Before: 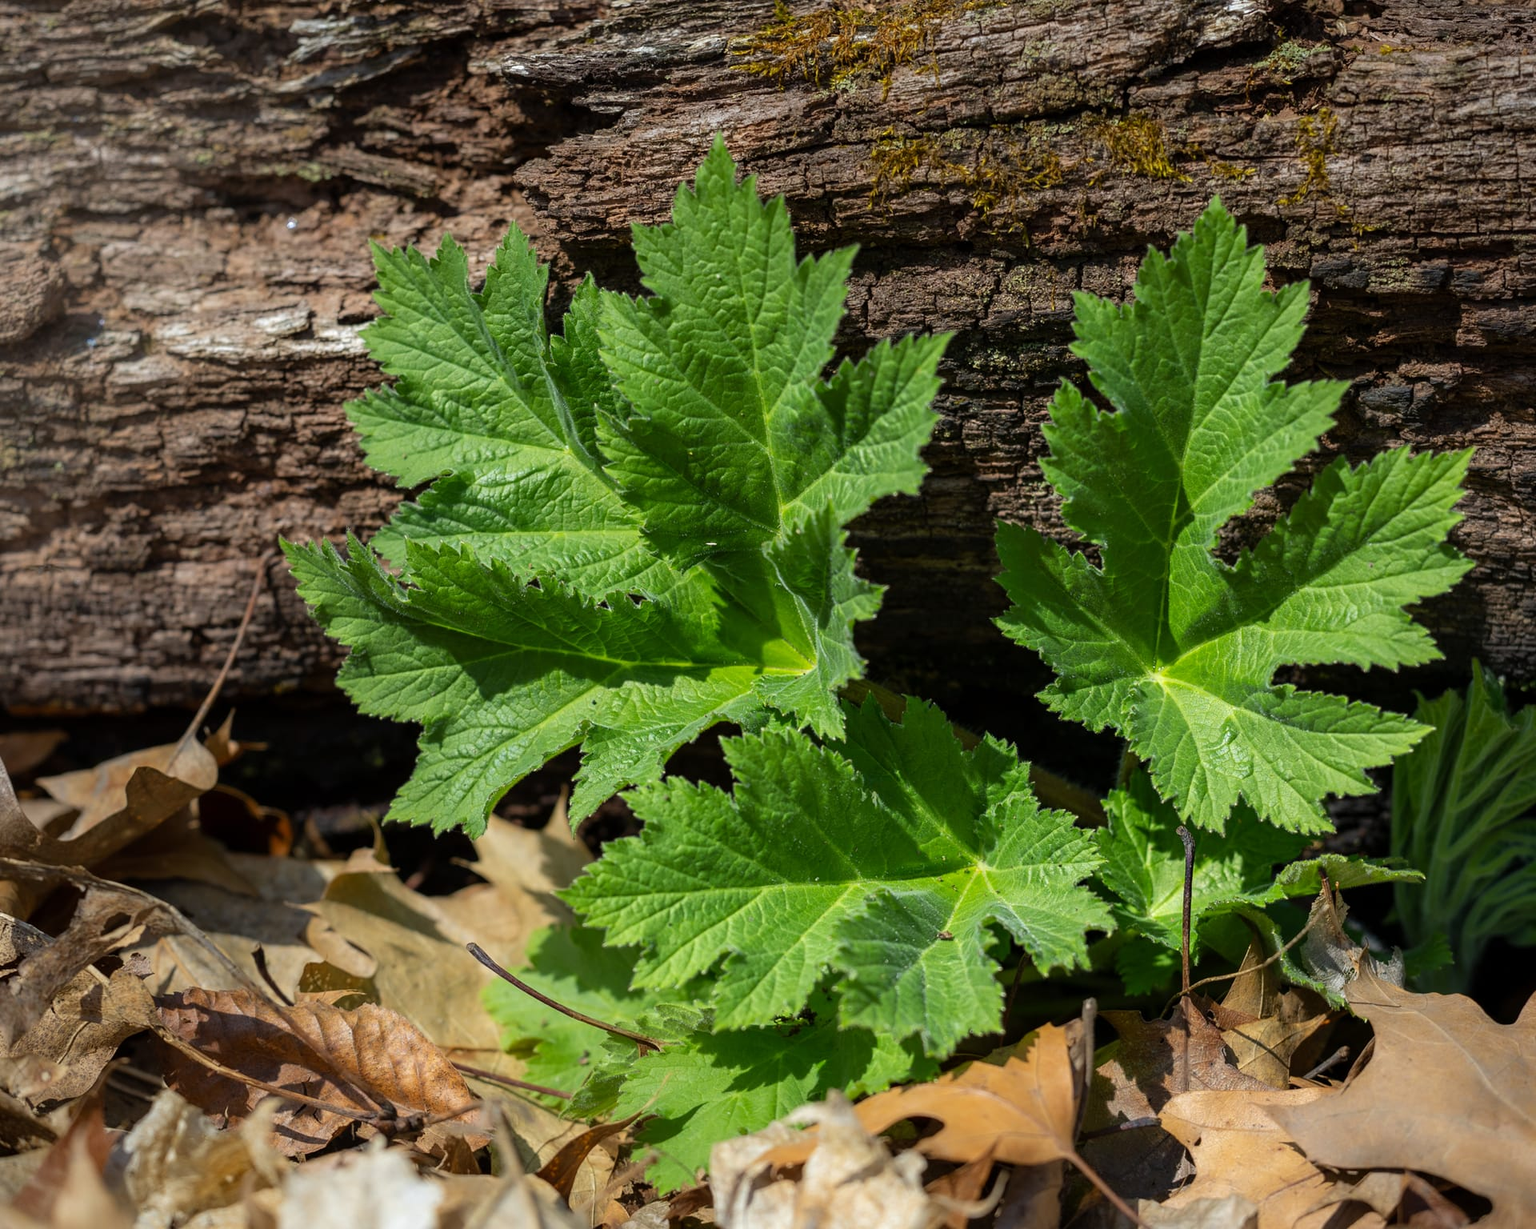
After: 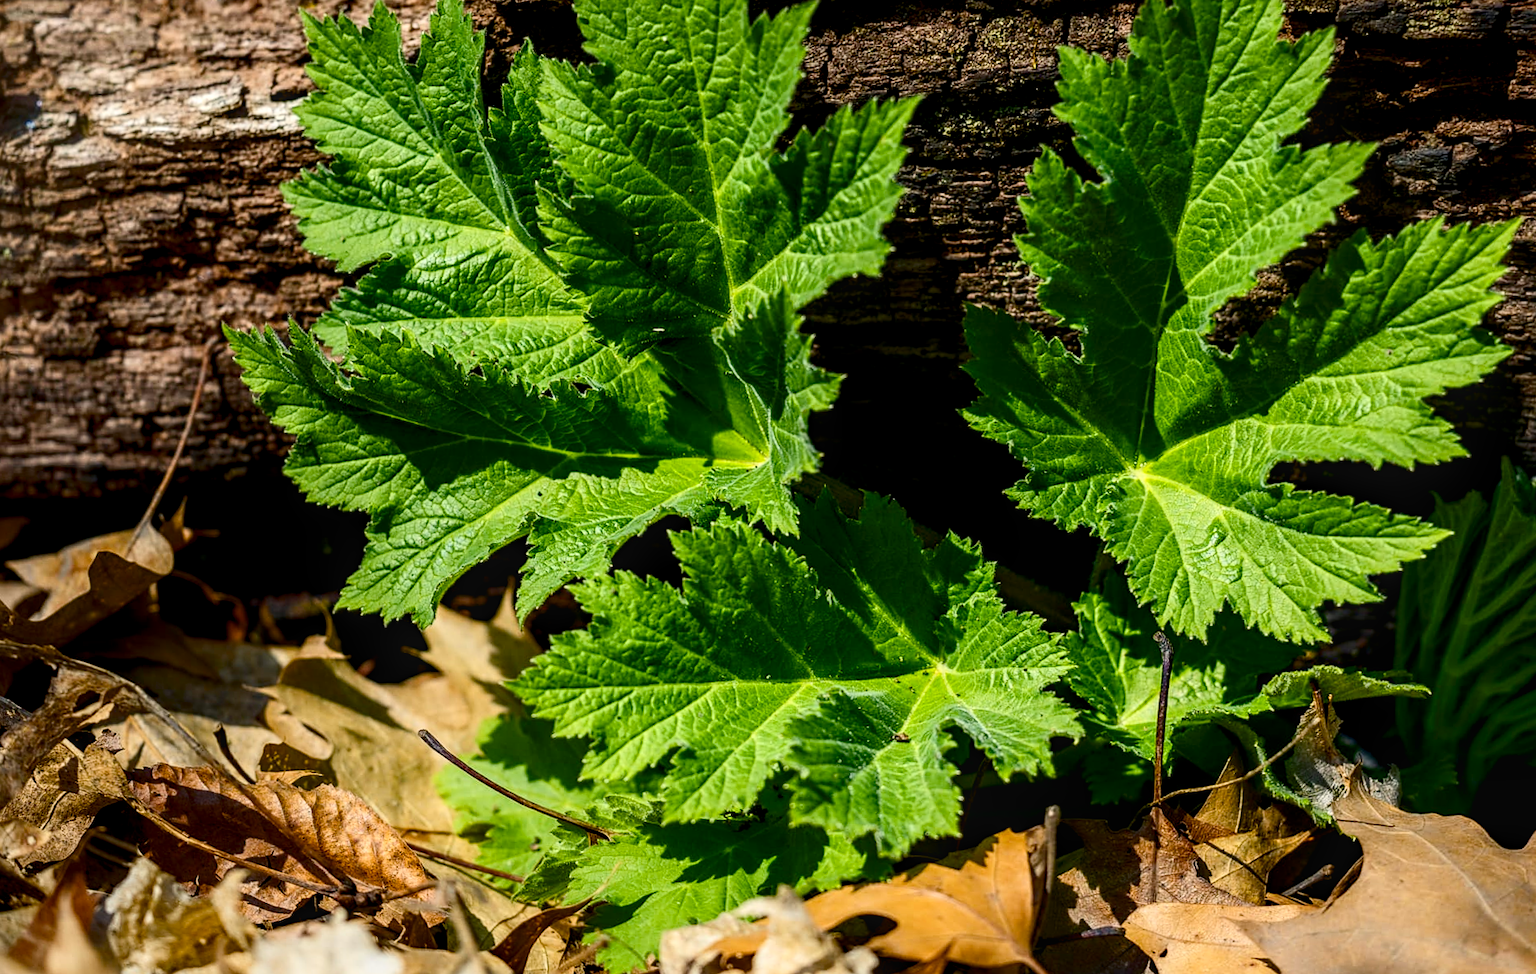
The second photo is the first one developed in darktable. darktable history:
exposure: compensate highlight preservation false
local contrast: on, module defaults
sharpen: amount 0.2
color balance rgb: shadows lift › chroma 1%, shadows lift › hue 240.84°, highlights gain › chroma 2%, highlights gain › hue 73.2°, global offset › luminance -0.5%, perceptual saturation grading › global saturation 20%, perceptual saturation grading › highlights -25%, perceptual saturation grading › shadows 50%, global vibrance 25.26%
rotate and perspective: rotation 0.062°, lens shift (vertical) 0.115, lens shift (horizontal) -0.133, crop left 0.047, crop right 0.94, crop top 0.061, crop bottom 0.94
crop and rotate: top 19.998%
contrast brightness saturation: contrast 0.28
